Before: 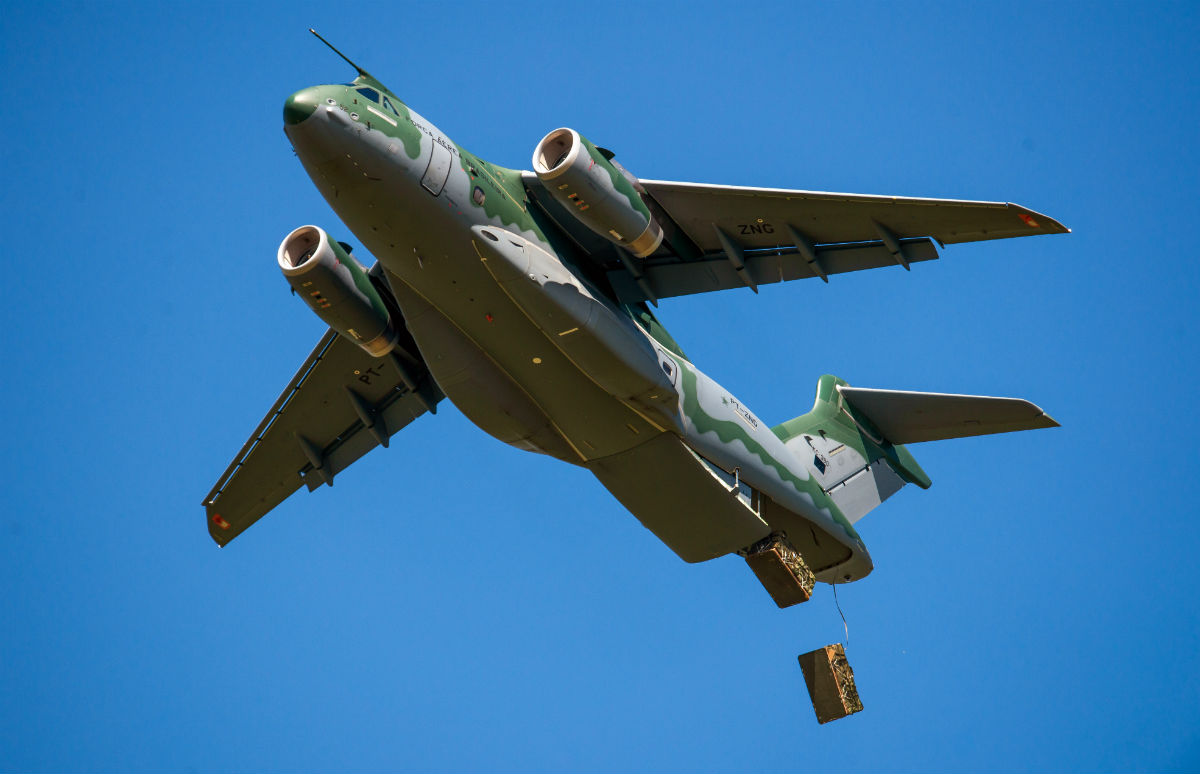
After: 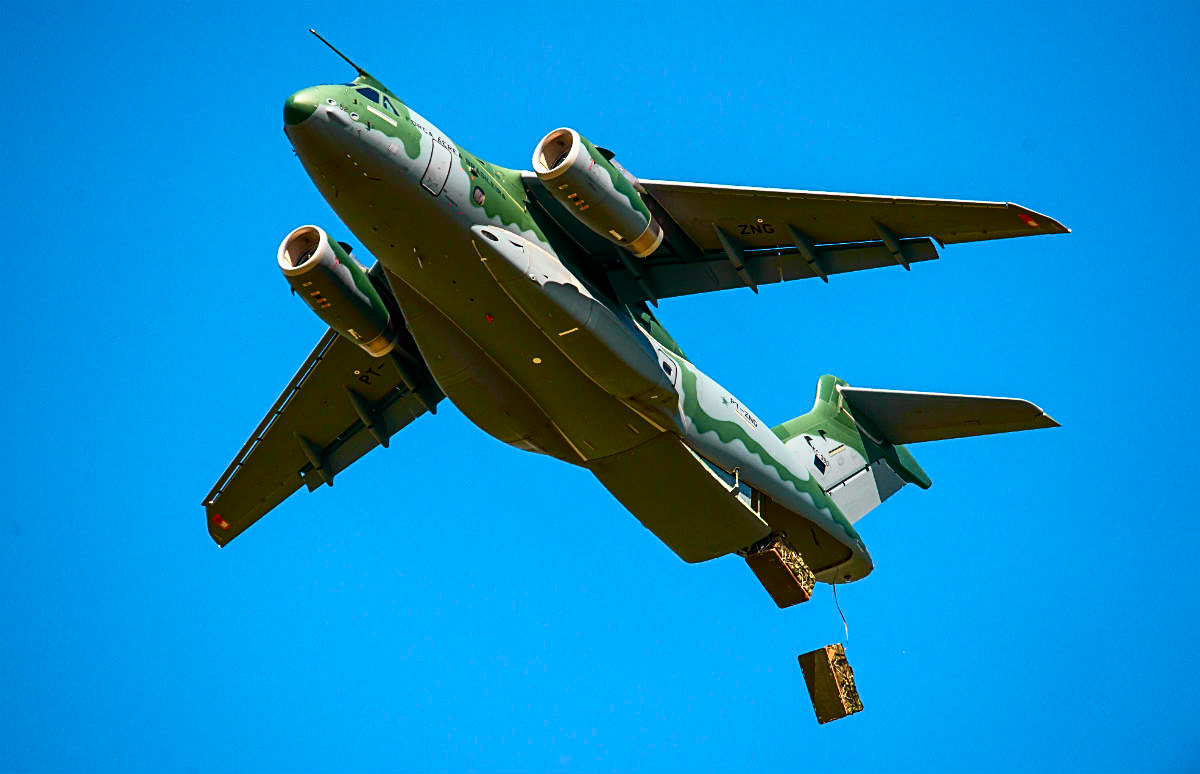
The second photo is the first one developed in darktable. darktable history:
tone curve: curves: ch0 [(0, 0.003) (0.044, 0.032) (0.12, 0.089) (0.19, 0.164) (0.269, 0.269) (0.473, 0.533) (0.595, 0.695) (0.718, 0.823) (0.855, 0.931) (1, 0.982)]; ch1 [(0, 0) (0.243, 0.245) (0.427, 0.387) (0.493, 0.481) (0.501, 0.5) (0.521, 0.528) (0.554, 0.586) (0.607, 0.655) (0.671, 0.735) (0.796, 0.85) (1, 1)]; ch2 [(0, 0) (0.249, 0.216) (0.357, 0.317) (0.448, 0.432) (0.478, 0.492) (0.498, 0.499) (0.517, 0.519) (0.537, 0.57) (0.569, 0.623) (0.61, 0.663) (0.706, 0.75) (0.808, 0.809) (0.991, 0.968)], color space Lab, independent channels, preserve colors none
sharpen: on, module defaults
